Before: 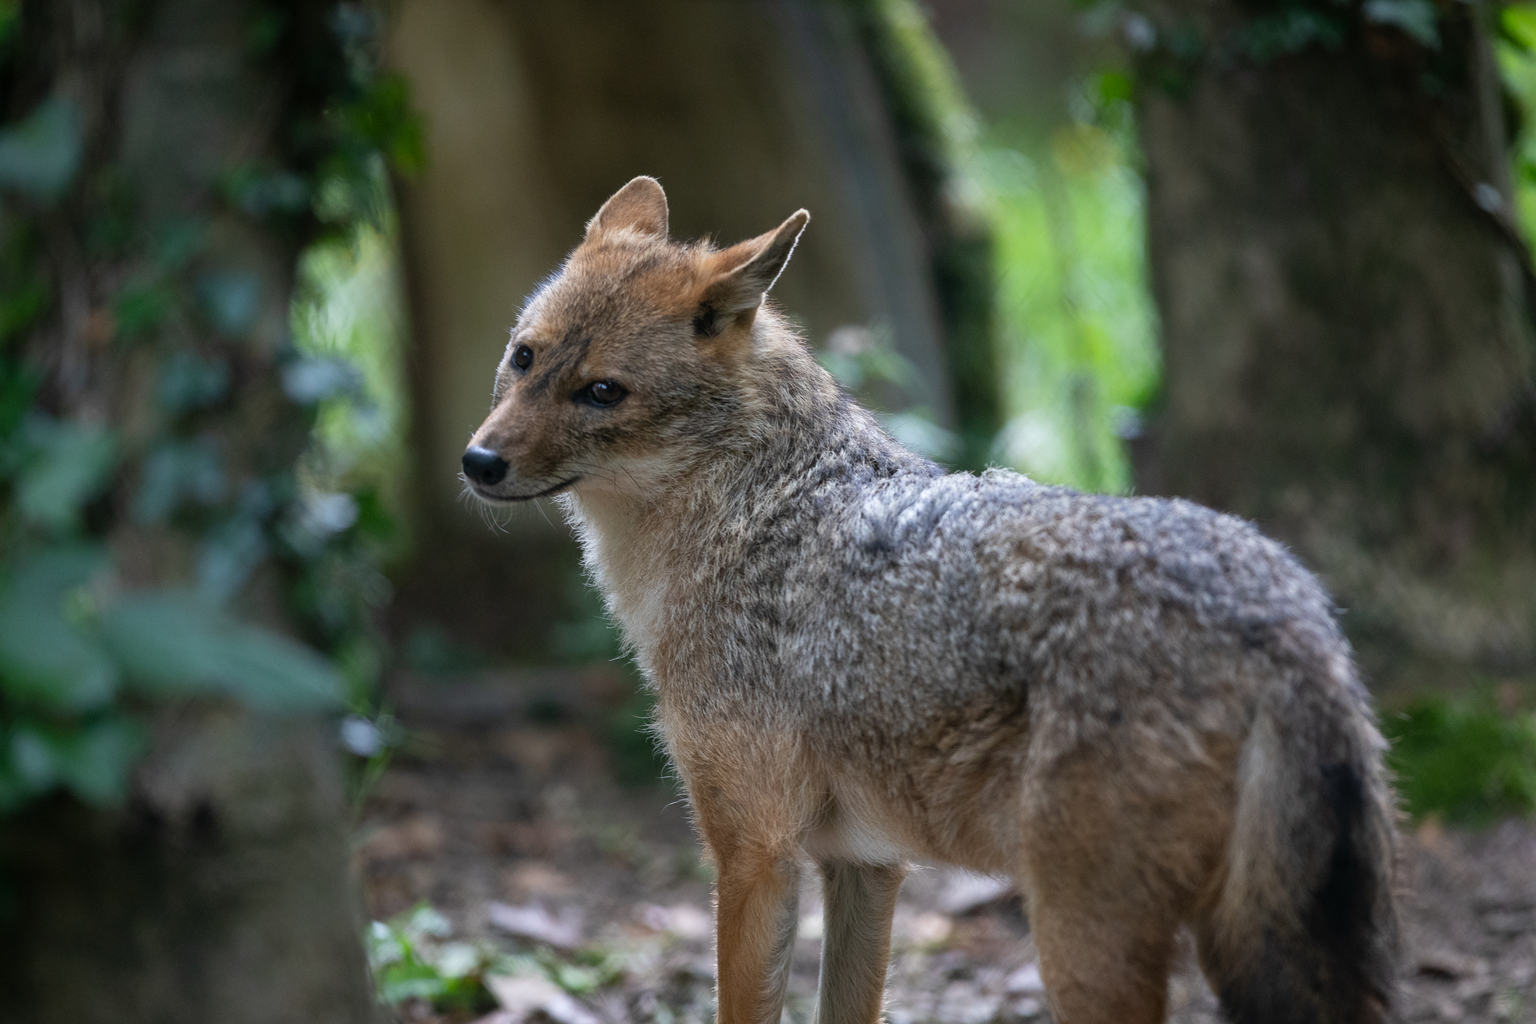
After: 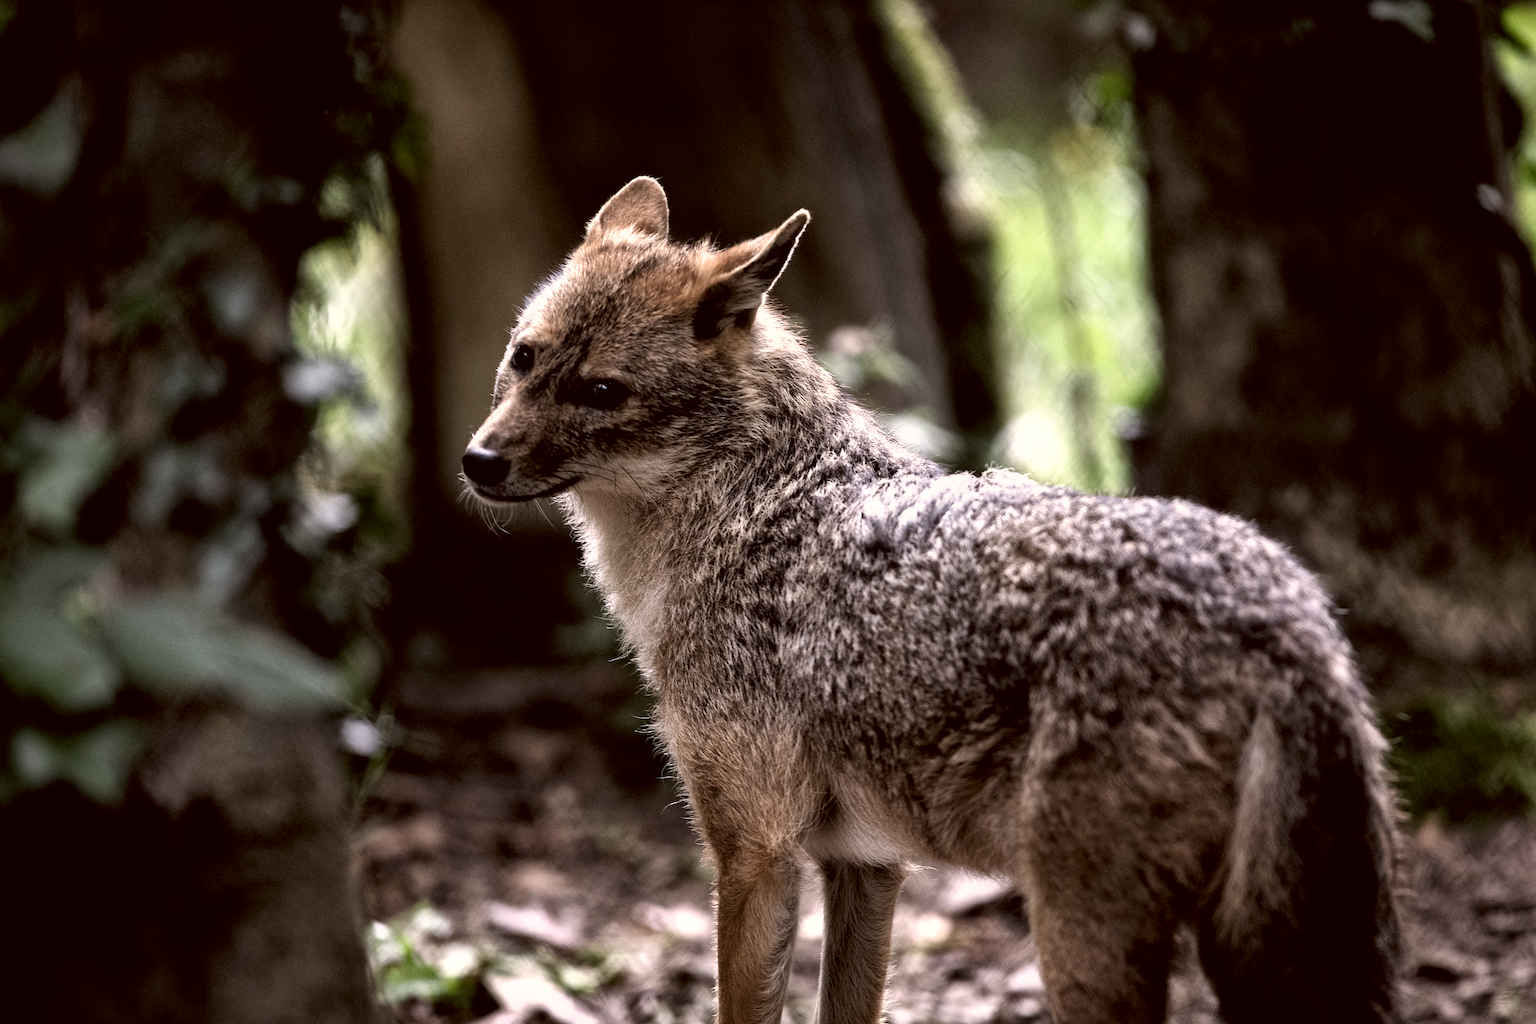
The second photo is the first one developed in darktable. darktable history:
local contrast: mode bilateral grid, contrast 20, coarseness 50, detail 141%, midtone range 0.2
color correction: highlights a* 10.2, highlights b* 9.76, shadows a* 8.69, shadows b* 8.57, saturation 0.776
filmic rgb: black relative exposure -8.29 EV, white relative exposure 2.22 EV, hardness 7.18, latitude 86.08%, contrast 1.712, highlights saturation mix -3.1%, shadows ↔ highlights balance -2.27%
